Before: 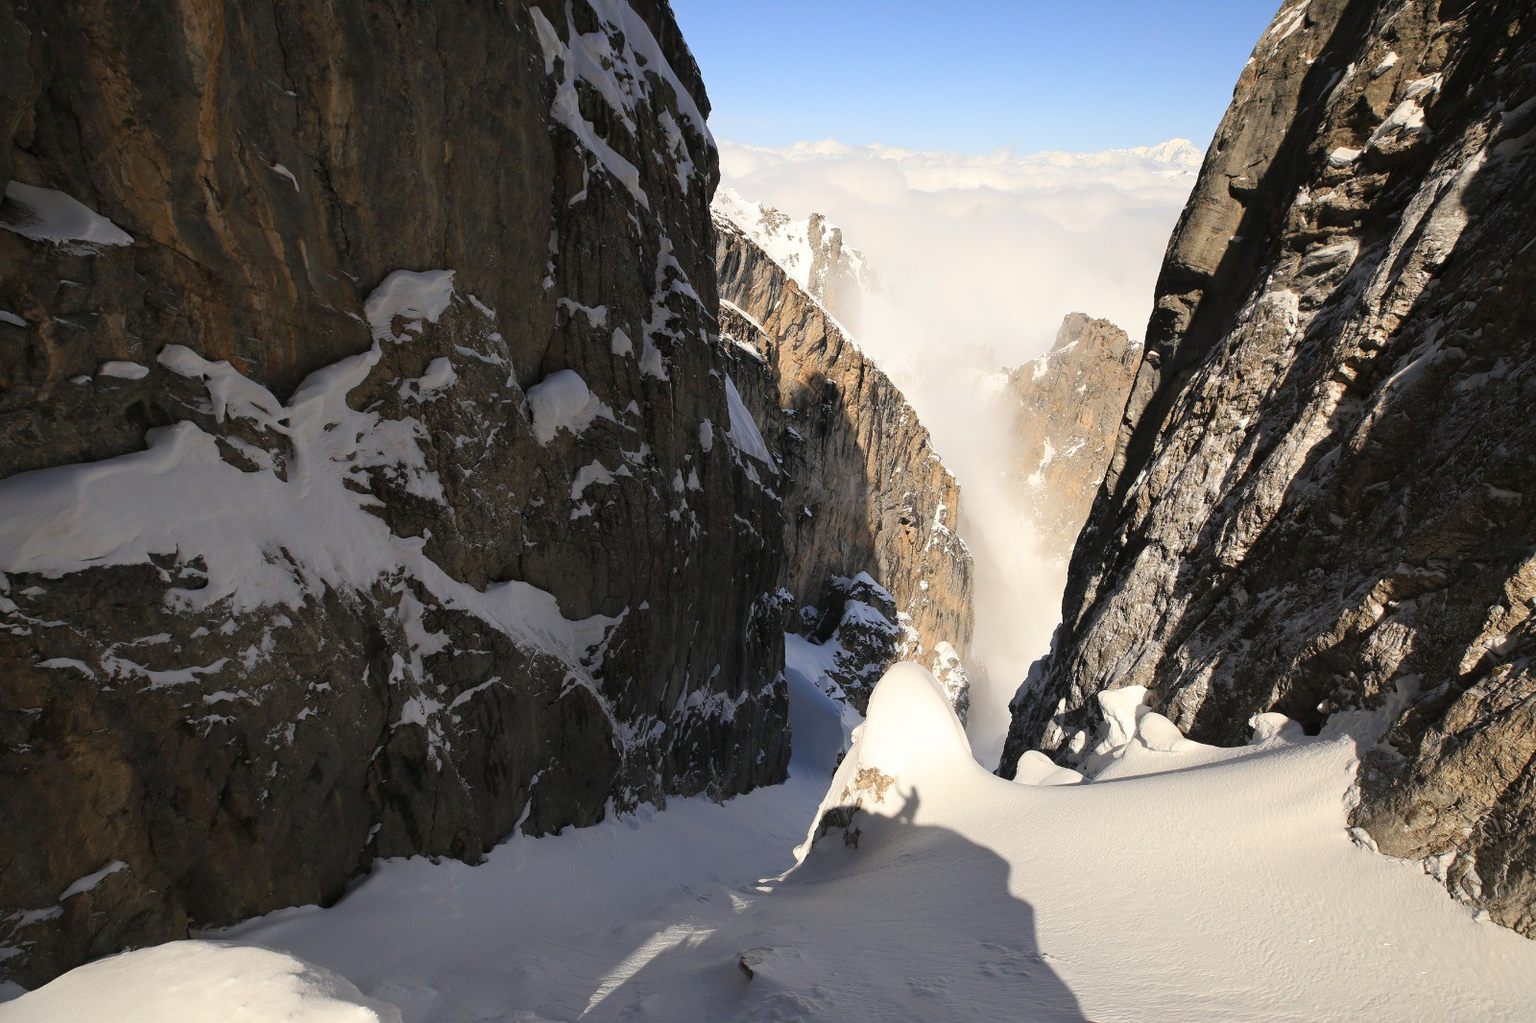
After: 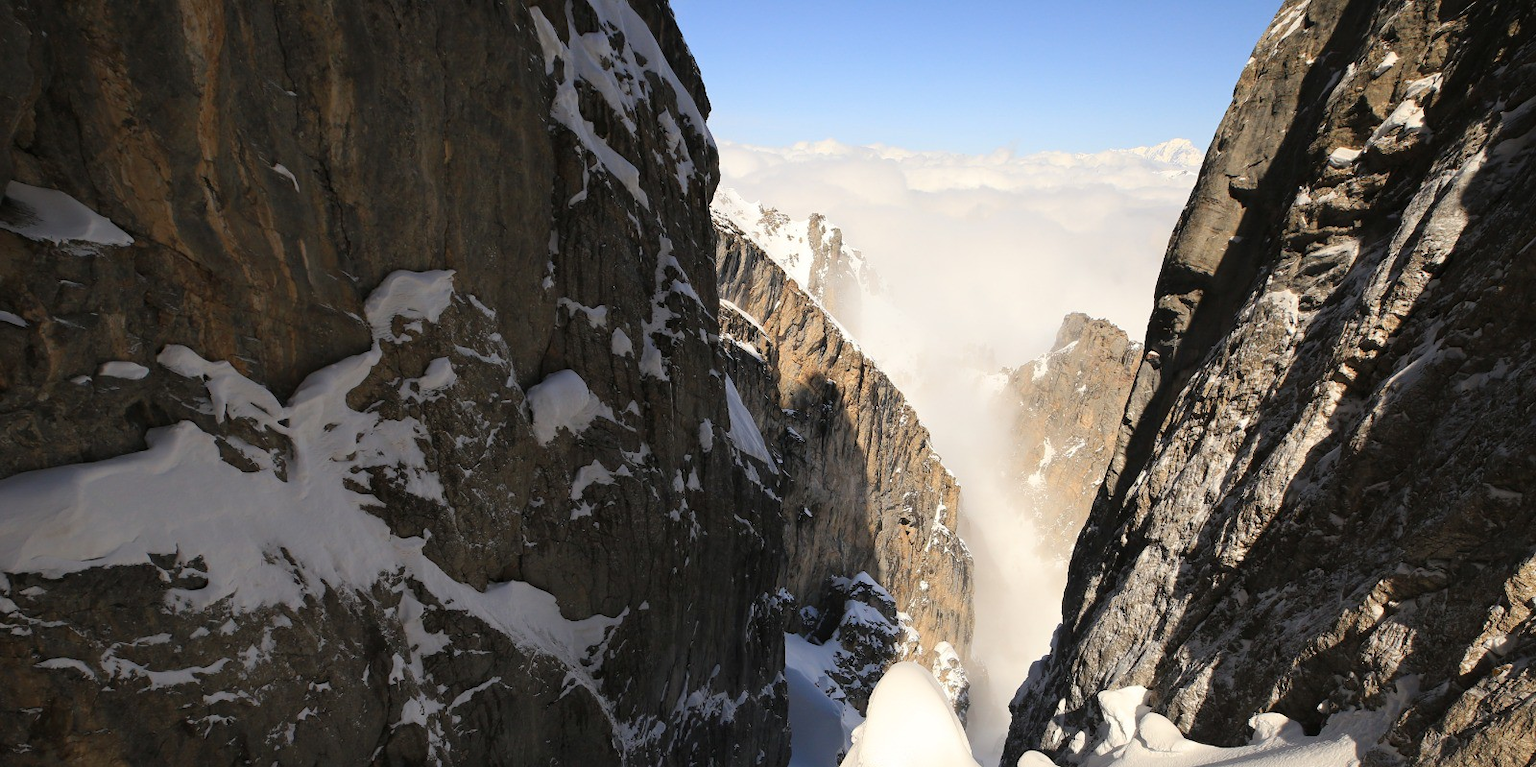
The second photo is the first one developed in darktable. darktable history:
crop: bottom 24.993%
